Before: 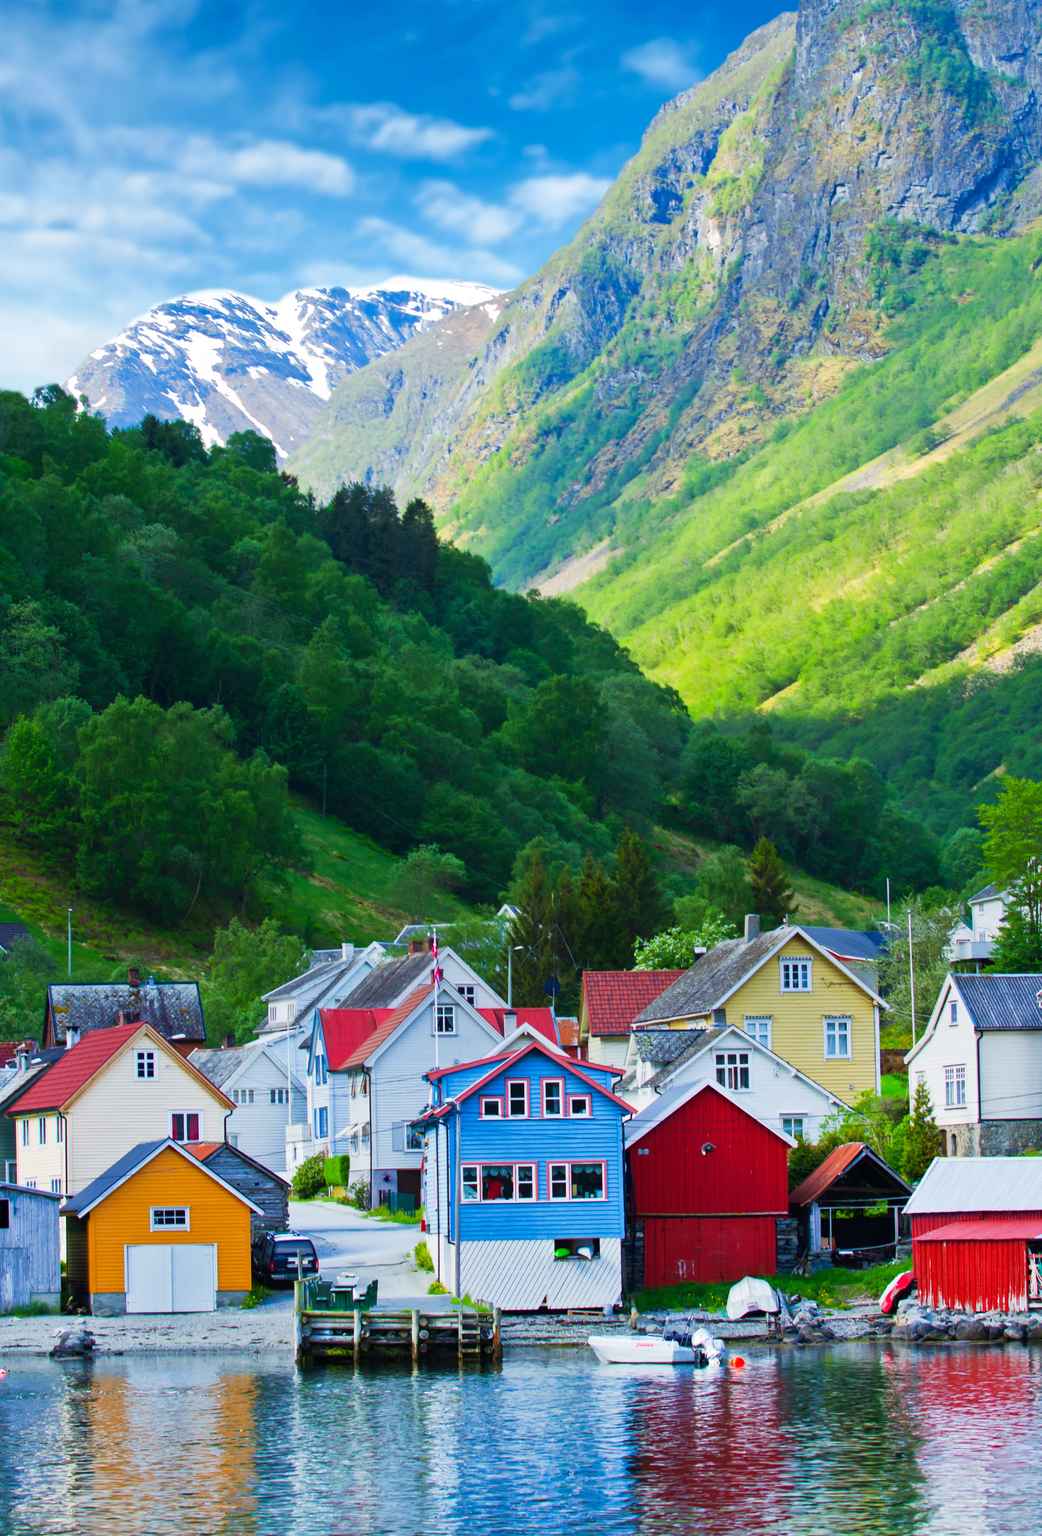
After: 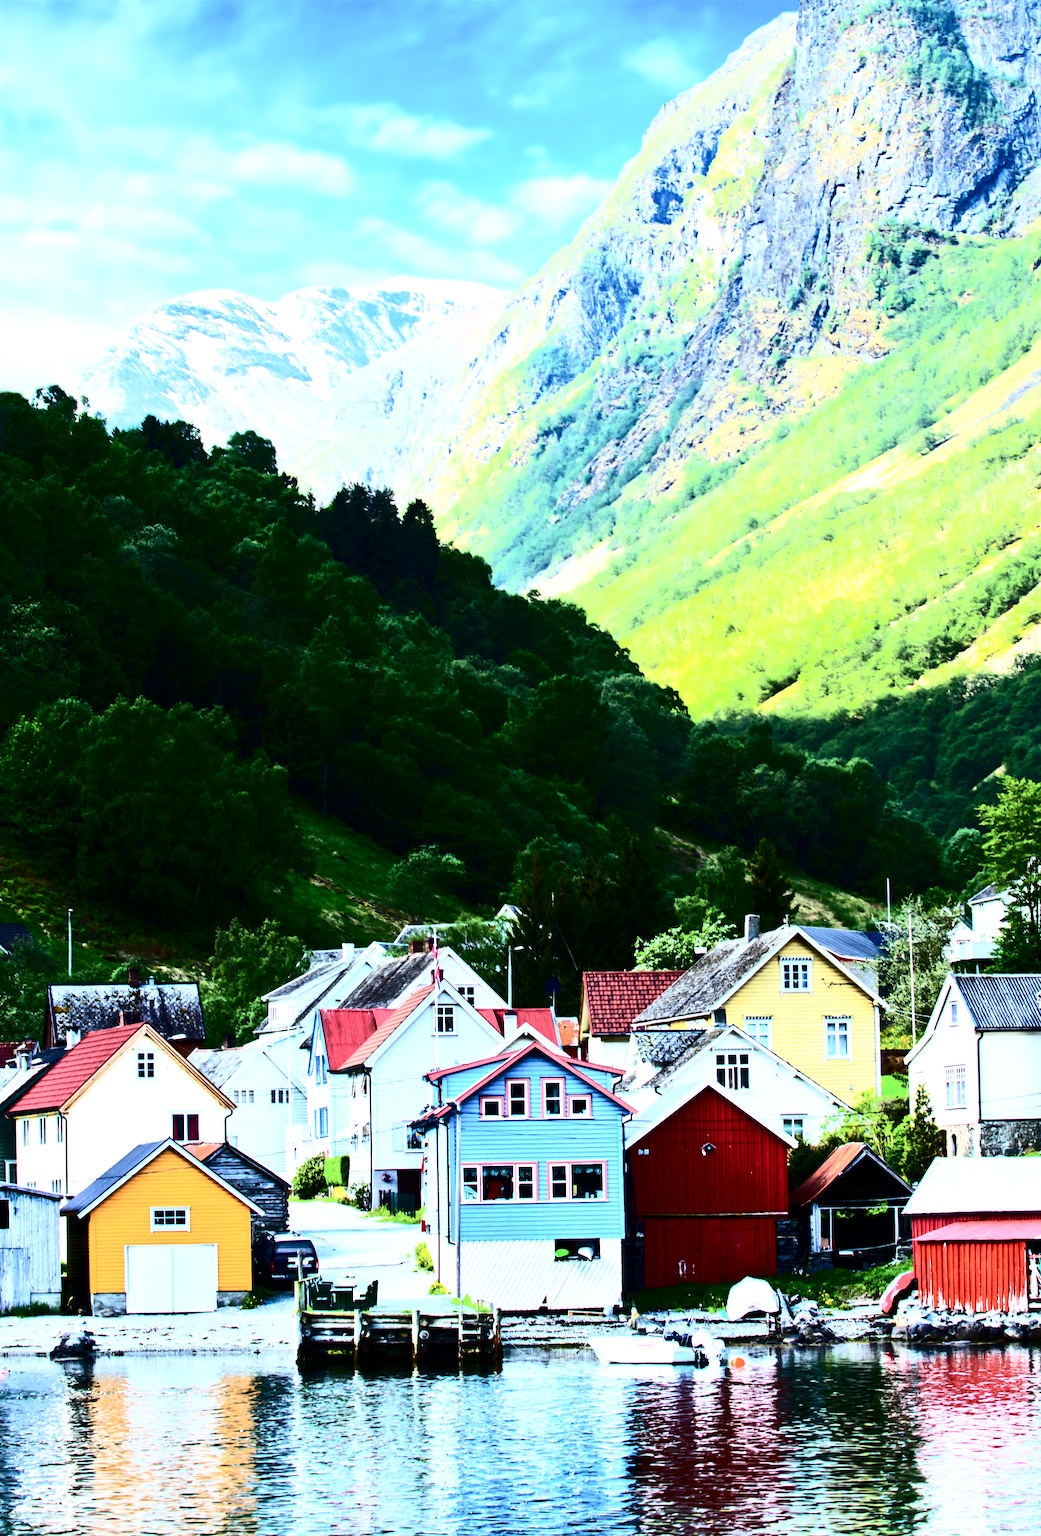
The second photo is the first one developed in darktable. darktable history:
contrast brightness saturation: contrast 0.494, saturation -0.092
tone equalizer: -8 EV -1.12 EV, -7 EV -0.991 EV, -6 EV -0.838 EV, -5 EV -0.591 EV, -3 EV 0.576 EV, -2 EV 0.888 EV, -1 EV 0.99 EV, +0 EV 1.06 EV, edges refinement/feathering 500, mask exposure compensation -1.57 EV, preserve details no
